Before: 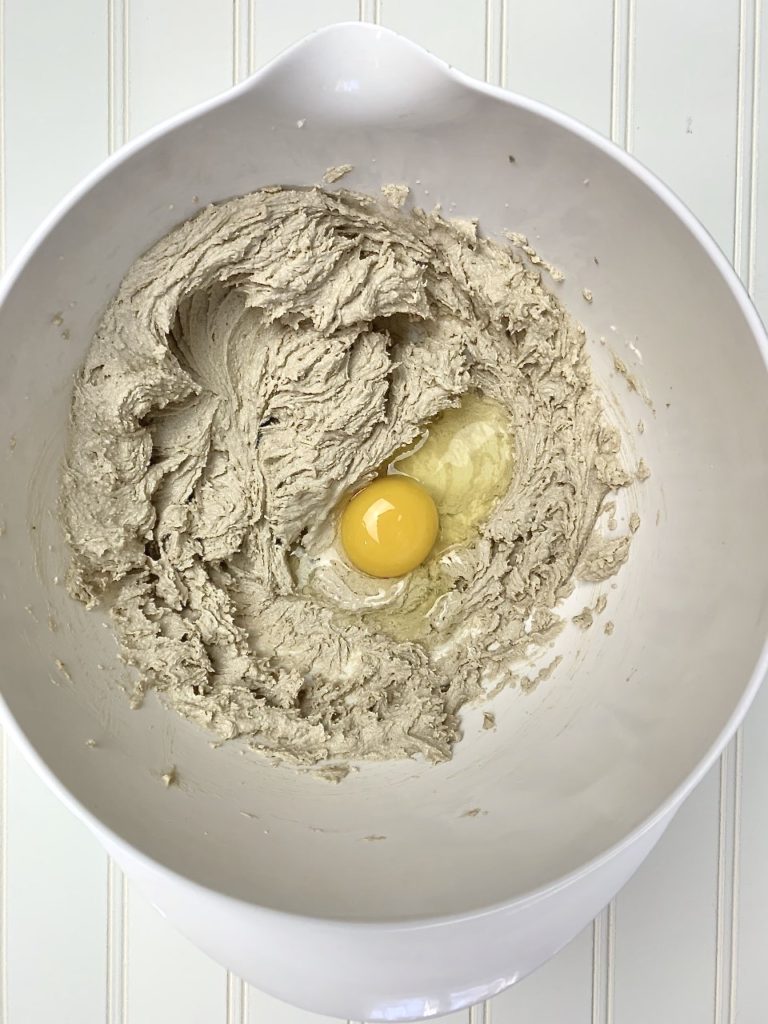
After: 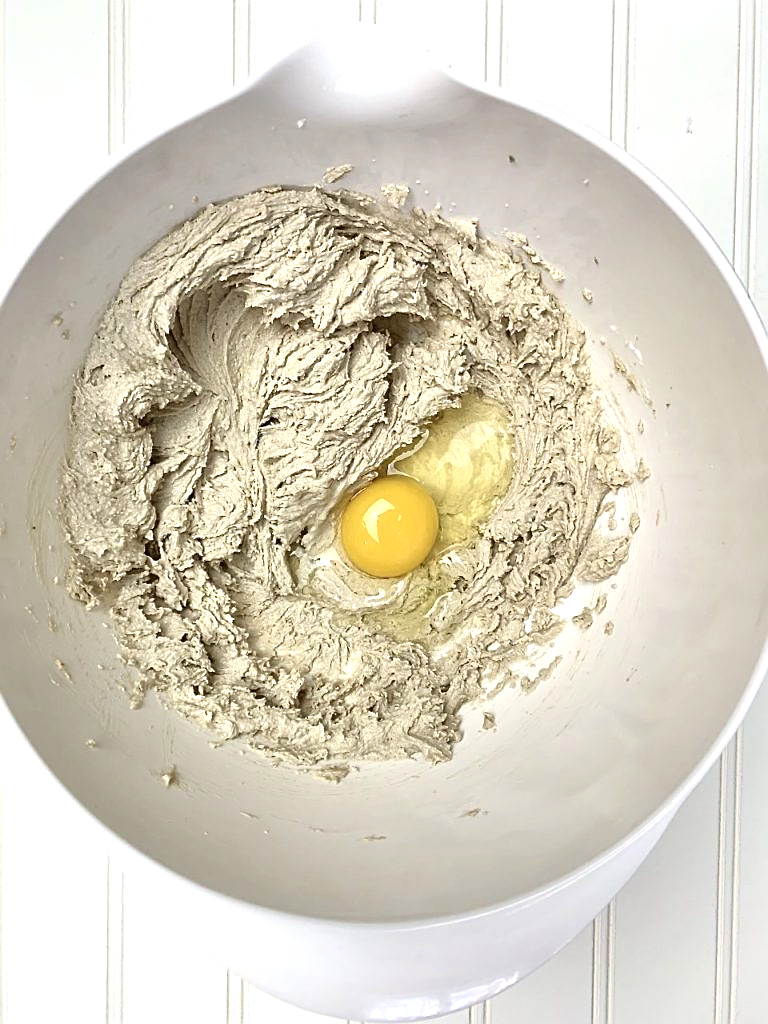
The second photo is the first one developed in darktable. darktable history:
sharpen: on, module defaults
exposure: exposure 0.427 EV, compensate exposure bias true, compensate highlight preservation false
